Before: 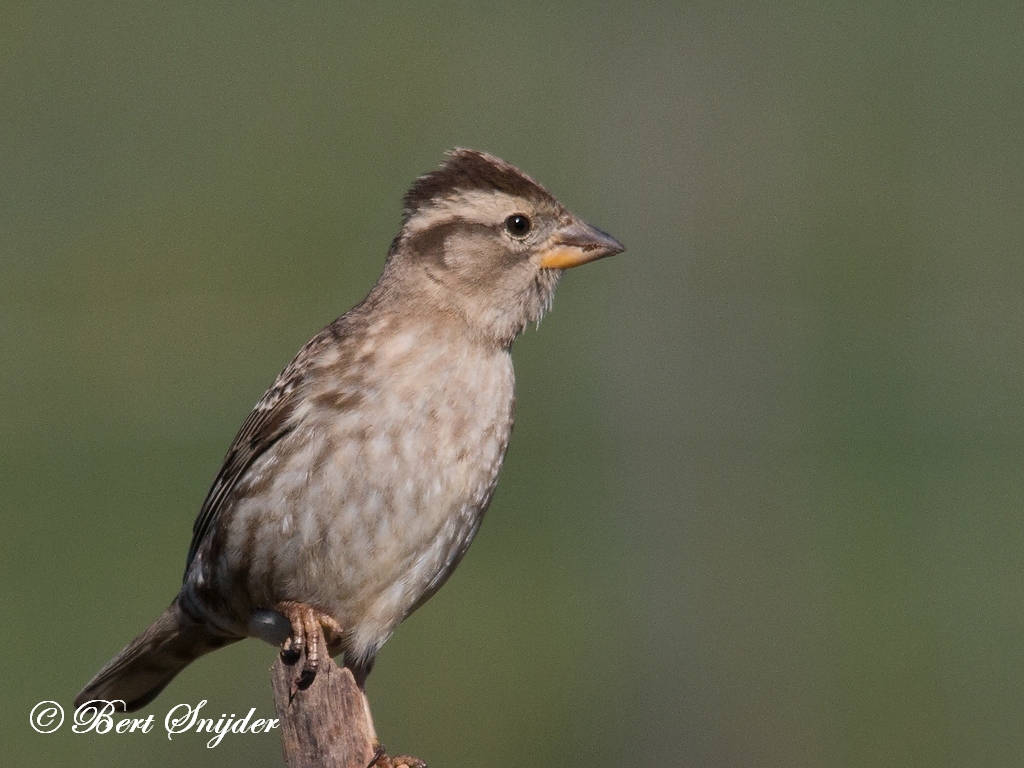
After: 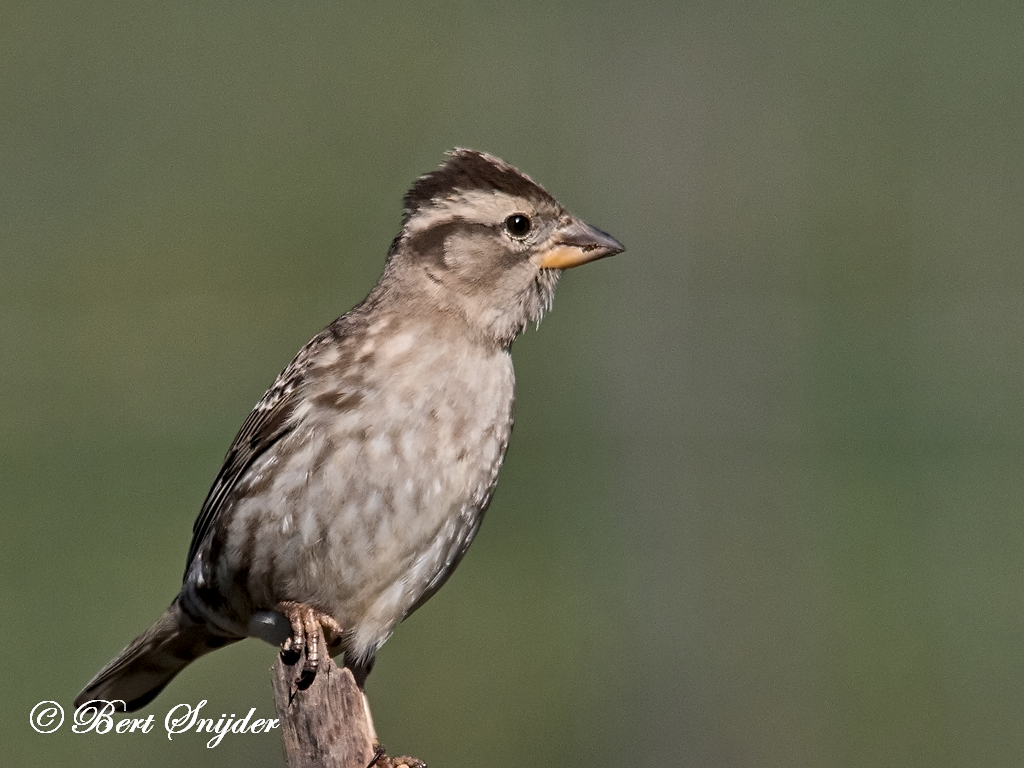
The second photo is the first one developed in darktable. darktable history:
local contrast: highlights 100%, shadows 100%, detail 120%, midtone range 0.2
contrast equalizer: octaves 7, y [[0.502, 0.517, 0.543, 0.576, 0.611, 0.631], [0.5 ×6], [0.5 ×6], [0 ×6], [0 ×6]]
shadows and highlights: soften with gaussian
color zones: curves: ch1 [(0, 0.469) (0.01, 0.469) (0.12, 0.446) (0.248, 0.469) (0.5, 0.5) (0.748, 0.5) (0.99, 0.469) (1, 0.469)]
astrophoto denoise: on, module defaults
